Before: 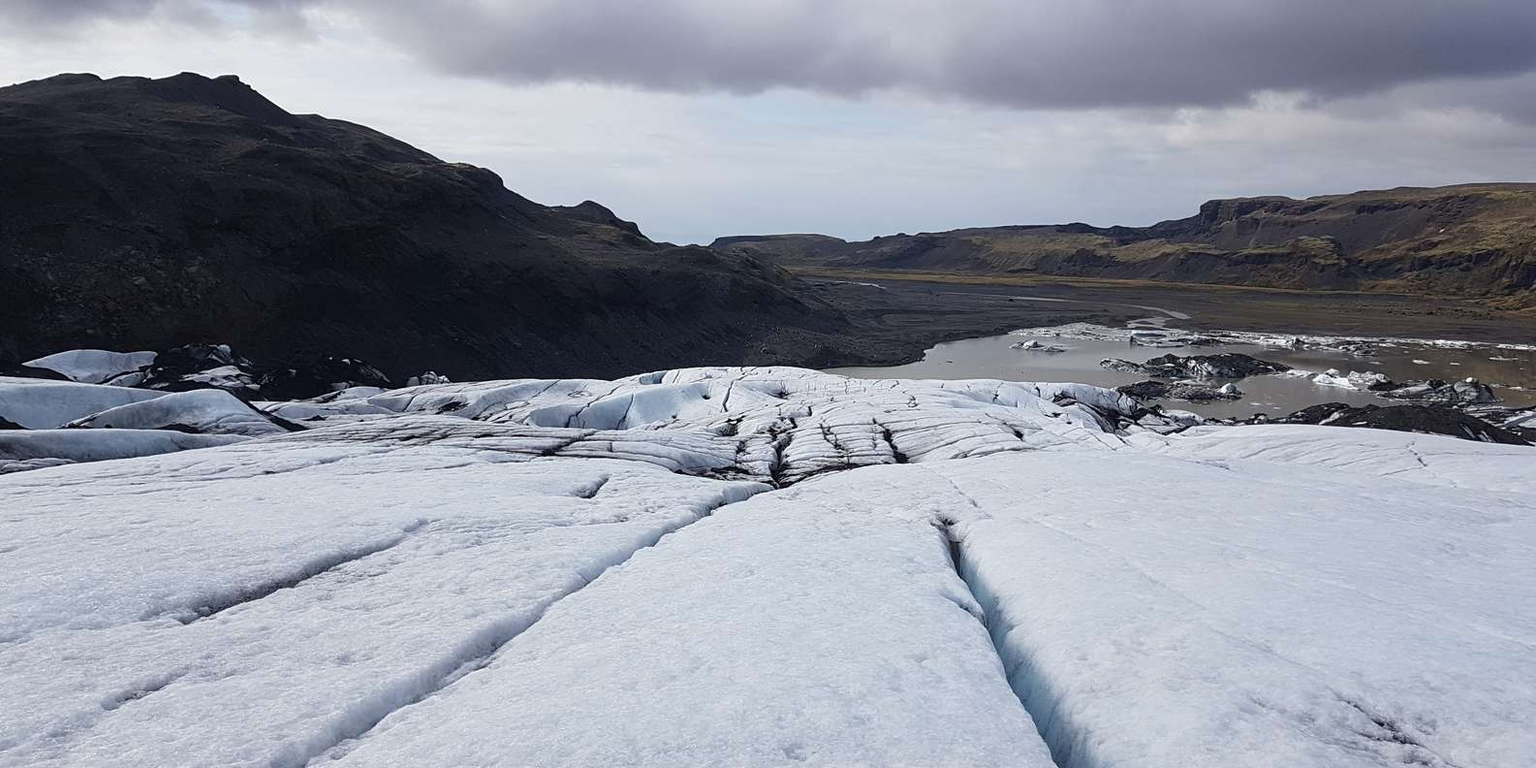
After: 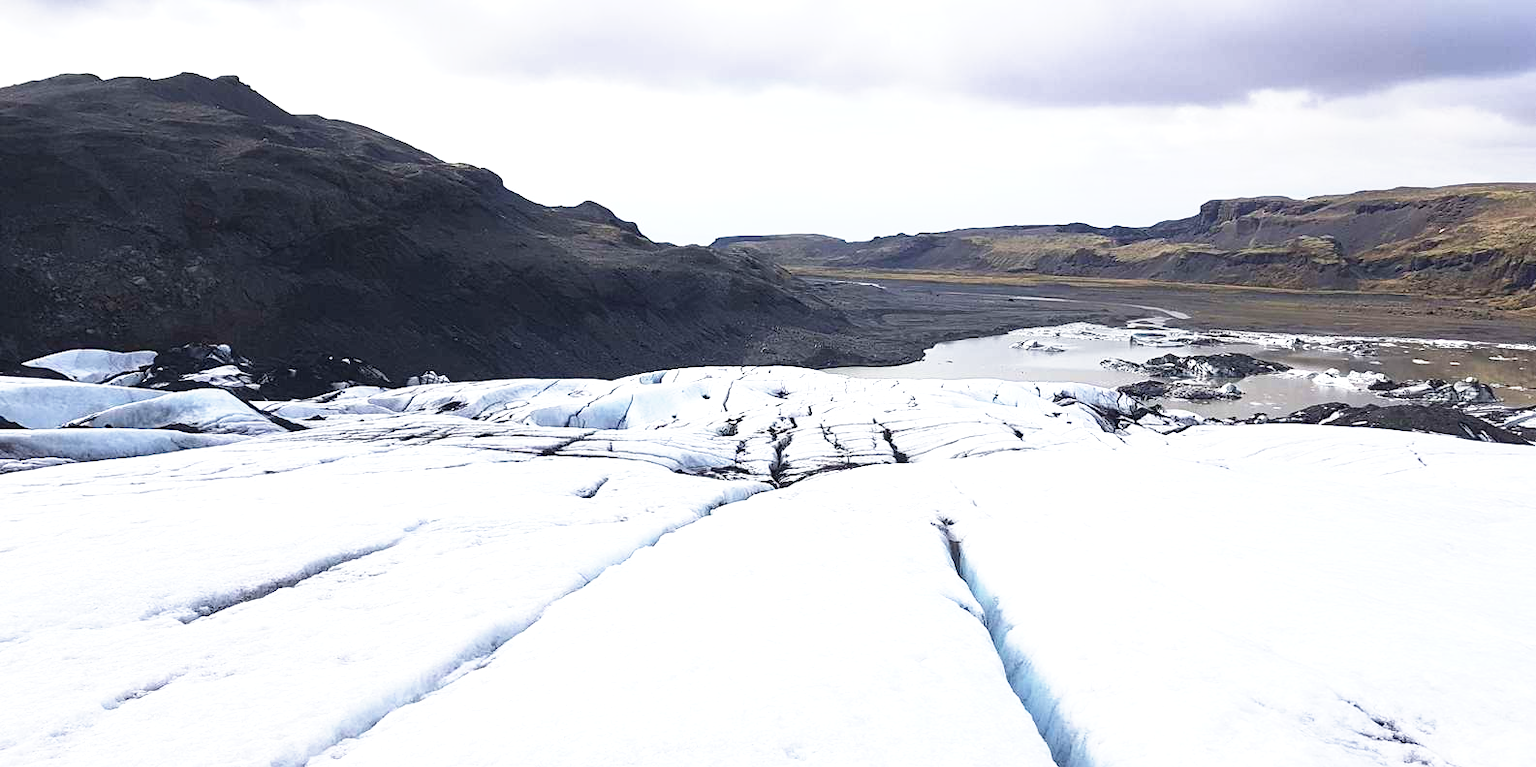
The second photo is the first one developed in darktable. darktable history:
exposure: black level correction 0, exposure 0.889 EV, compensate highlight preservation false
base curve: curves: ch0 [(0, 0) (0.557, 0.834) (1, 1)], preserve colors none
